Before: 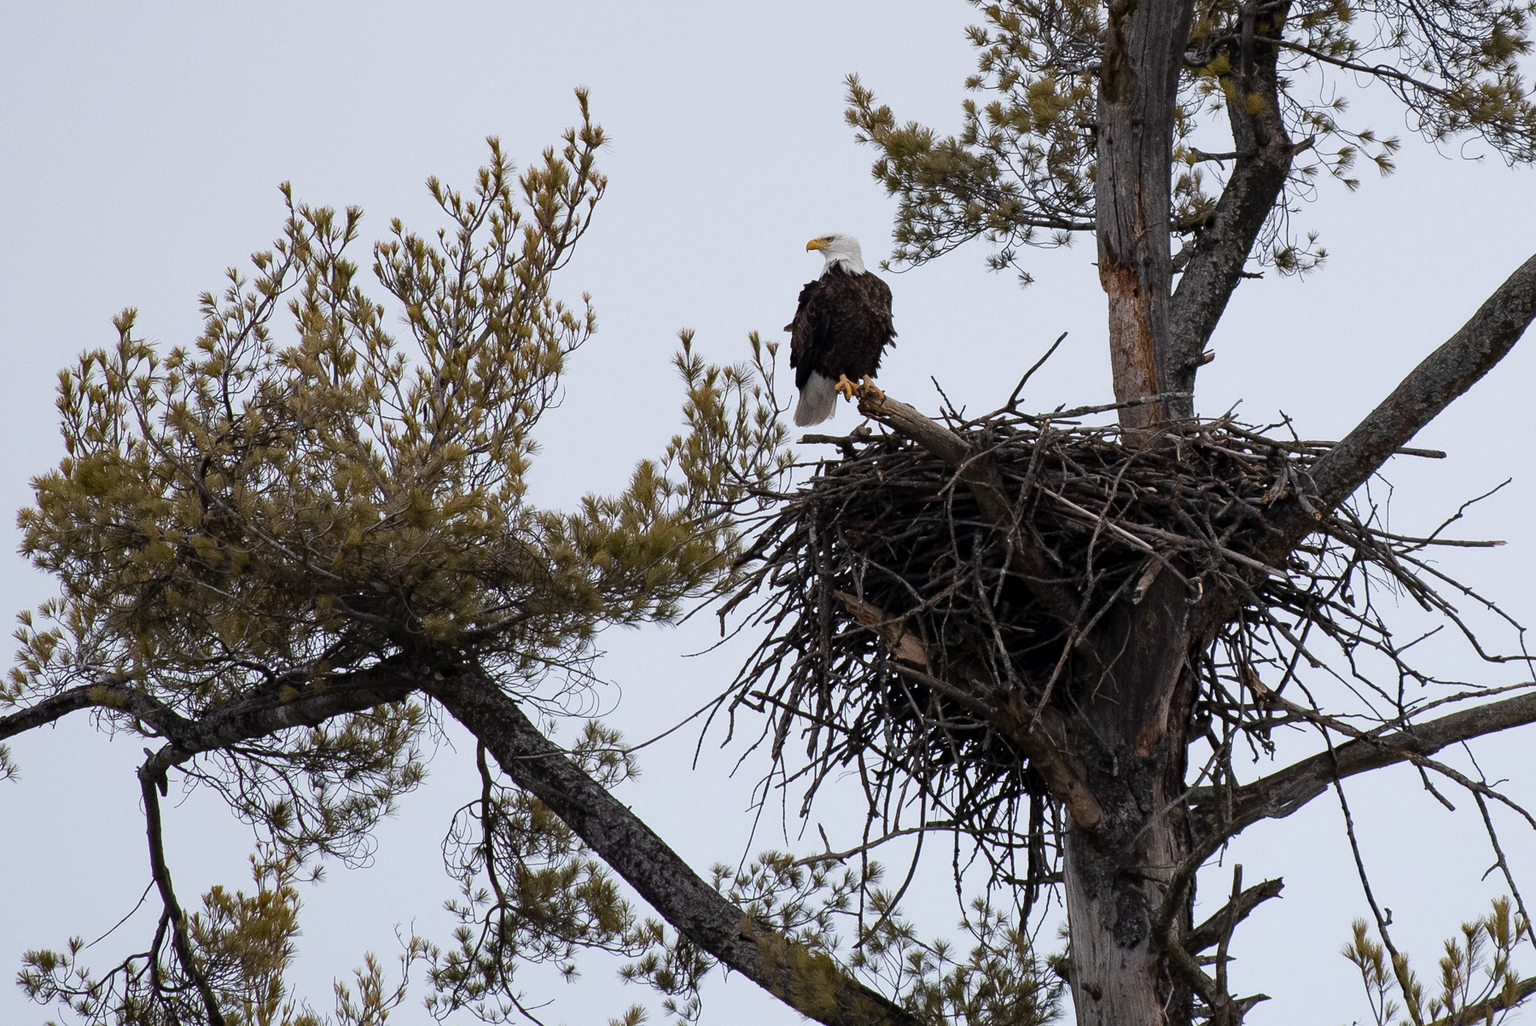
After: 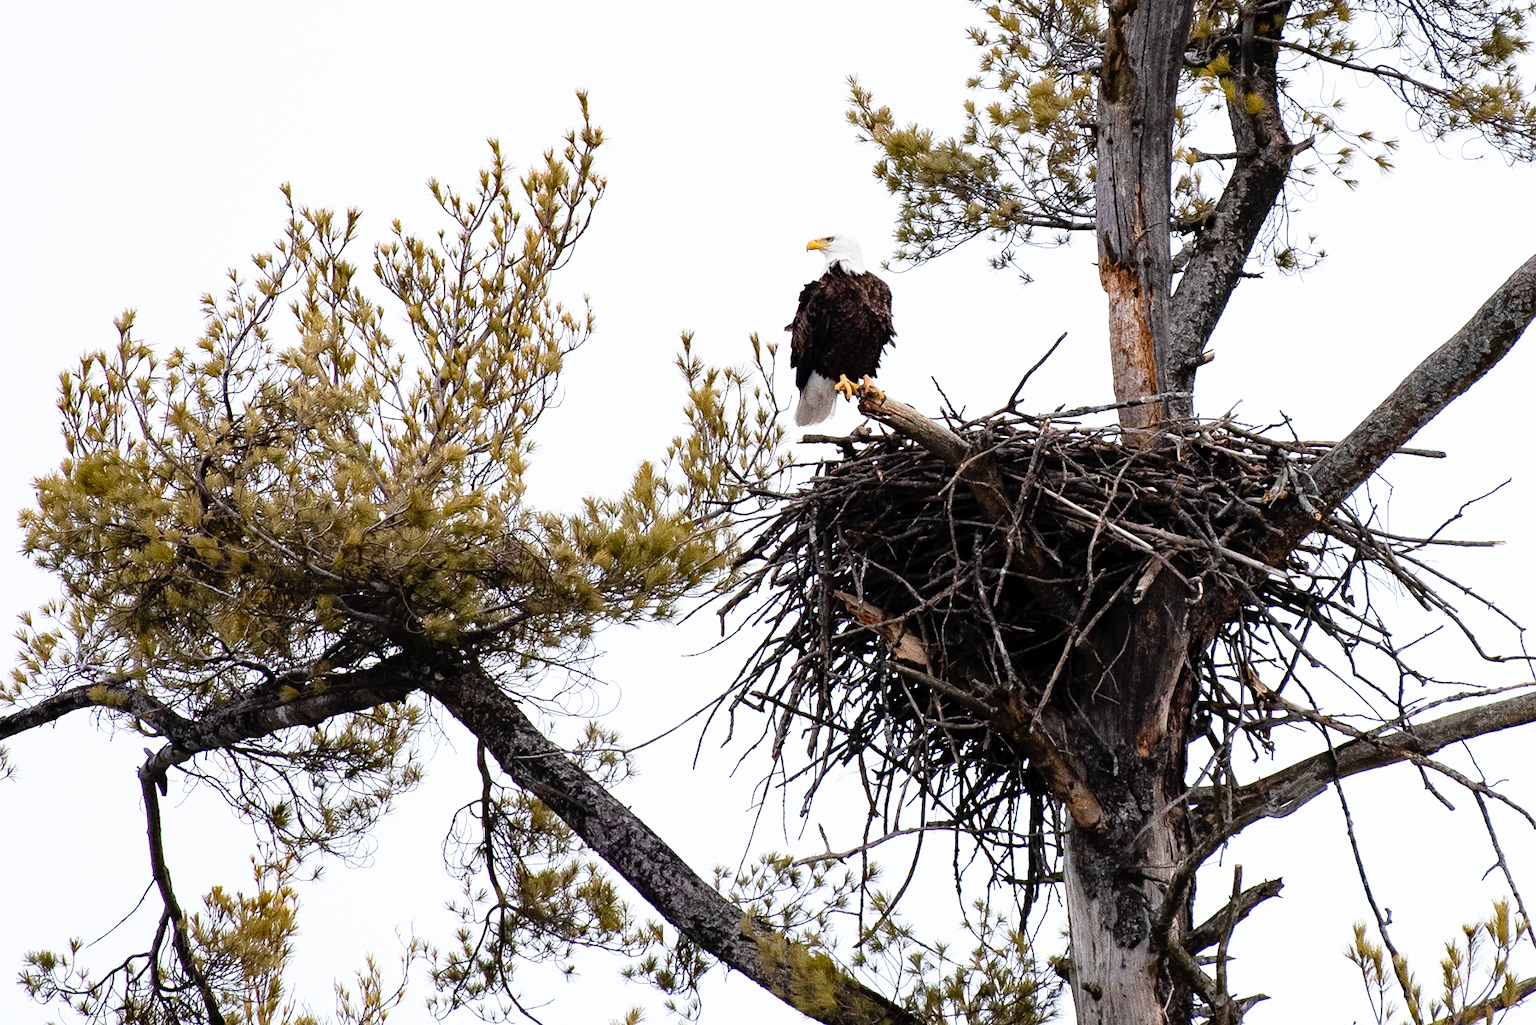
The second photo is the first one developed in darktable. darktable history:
base curve: curves: ch0 [(0, 0) (0.012, 0.01) (0.073, 0.168) (0.31, 0.711) (0.645, 0.957) (1, 1)], preserve colors none
exposure: exposure 0.131 EV, compensate highlight preservation false
